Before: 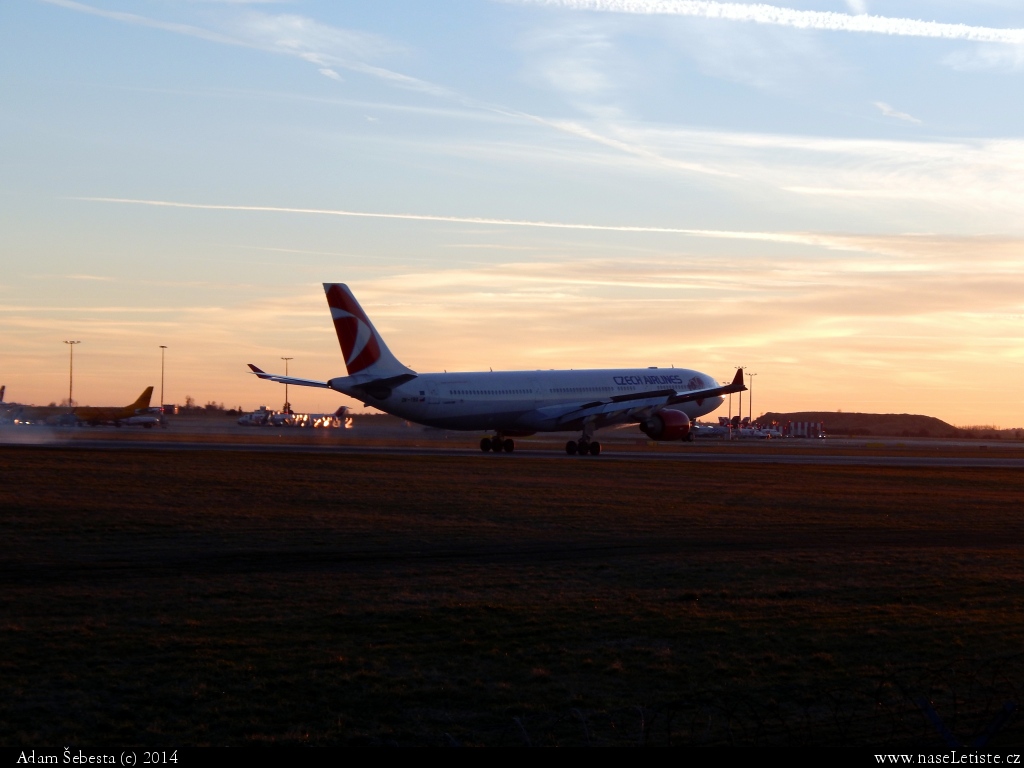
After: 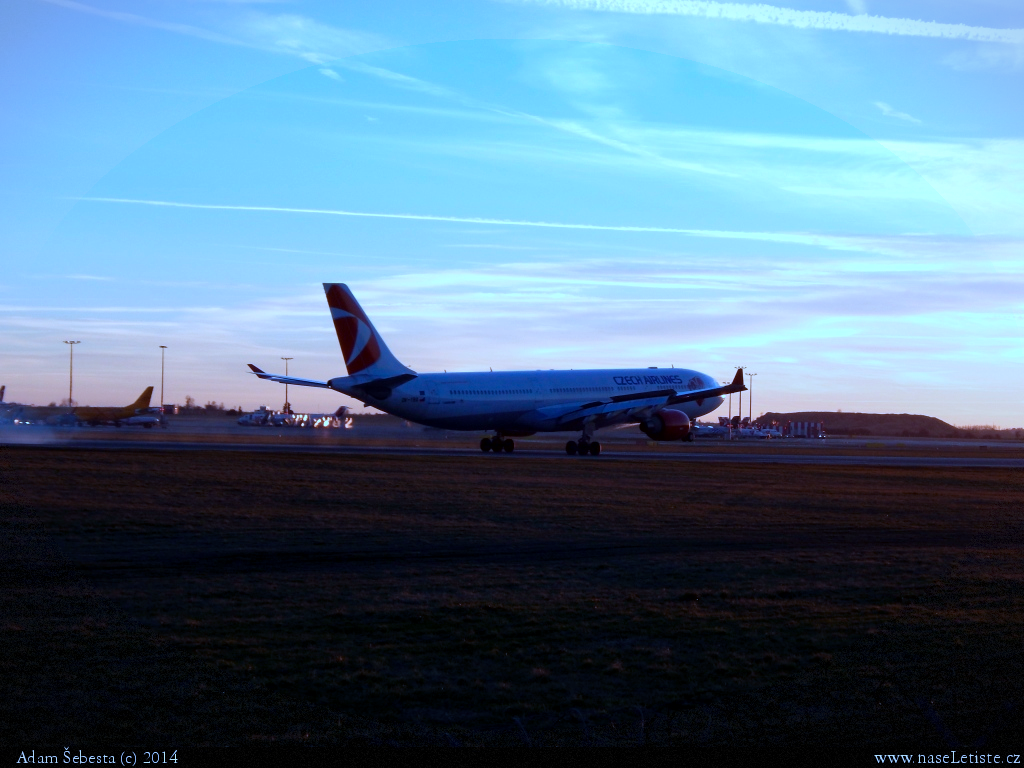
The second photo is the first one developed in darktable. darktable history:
local contrast: mode bilateral grid, contrast 20, coarseness 50, detail 120%, midtone range 0.2
color calibration: illuminant as shot in camera, x 0.442, y 0.413, temperature 2903.13 K
vignetting: fall-off start 100%, brightness -0.406, saturation -0.3, width/height ratio 1.324, dithering 8-bit output, unbound false
